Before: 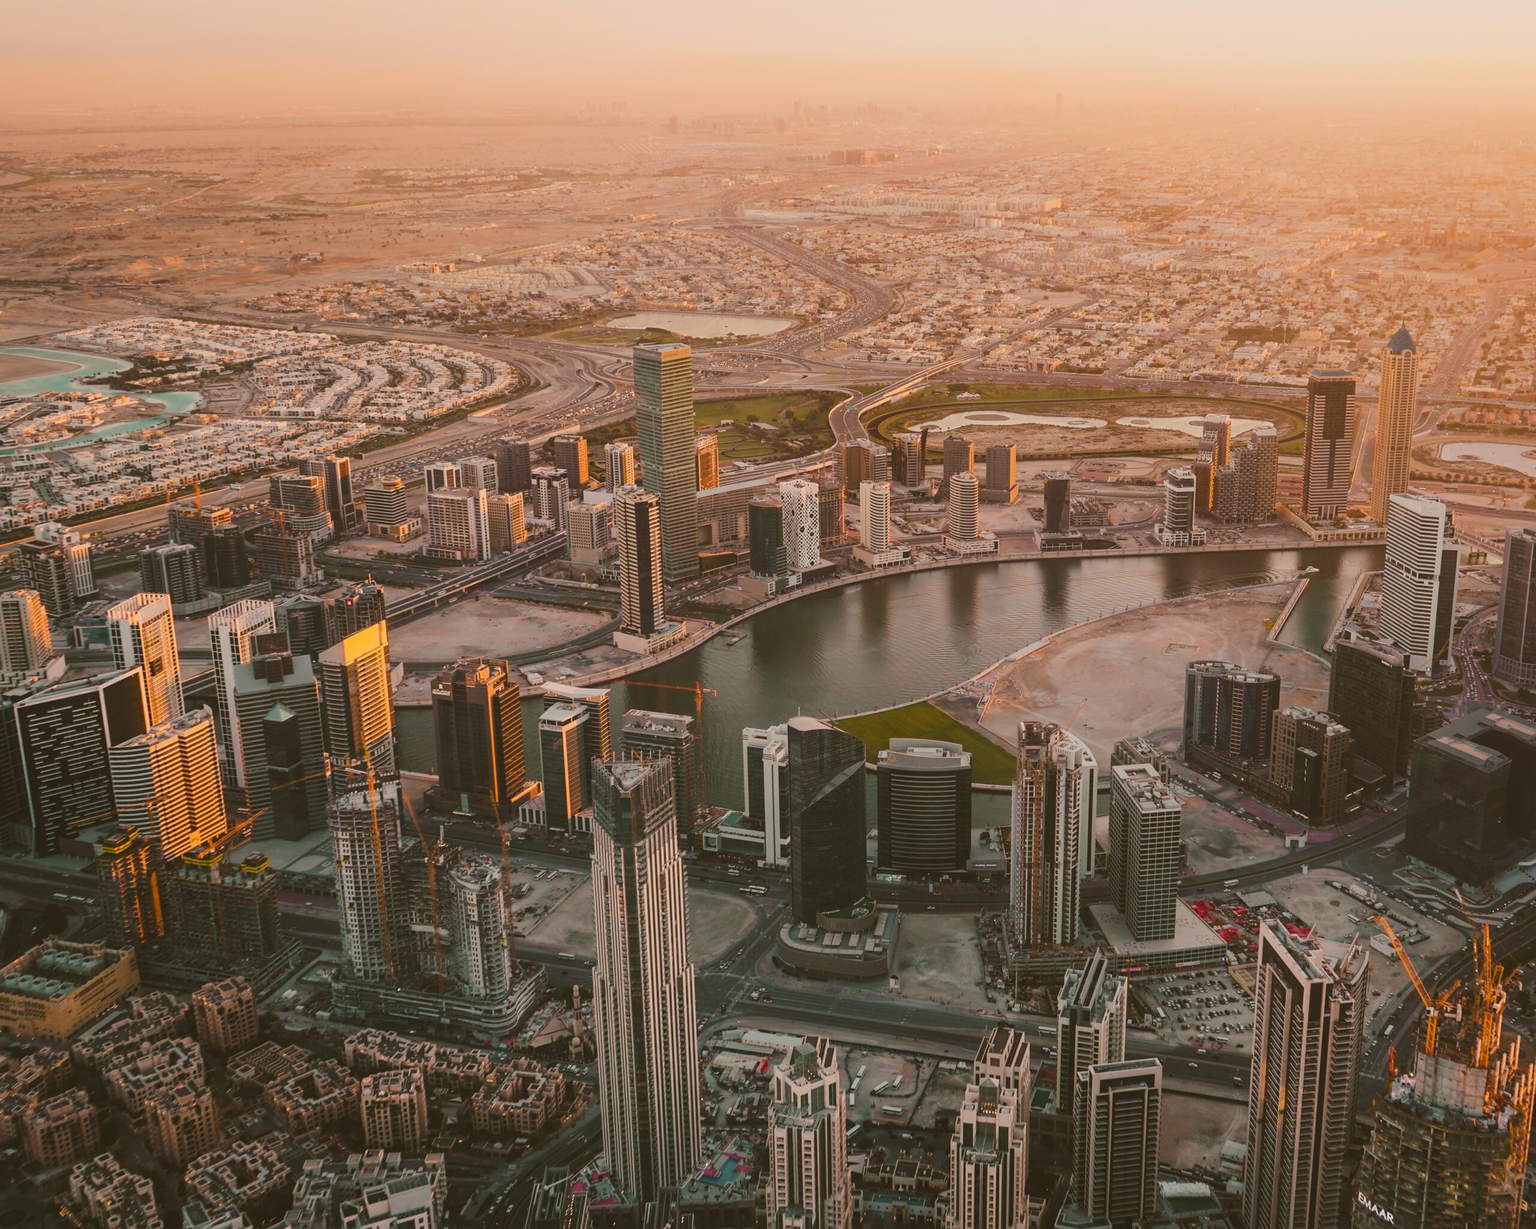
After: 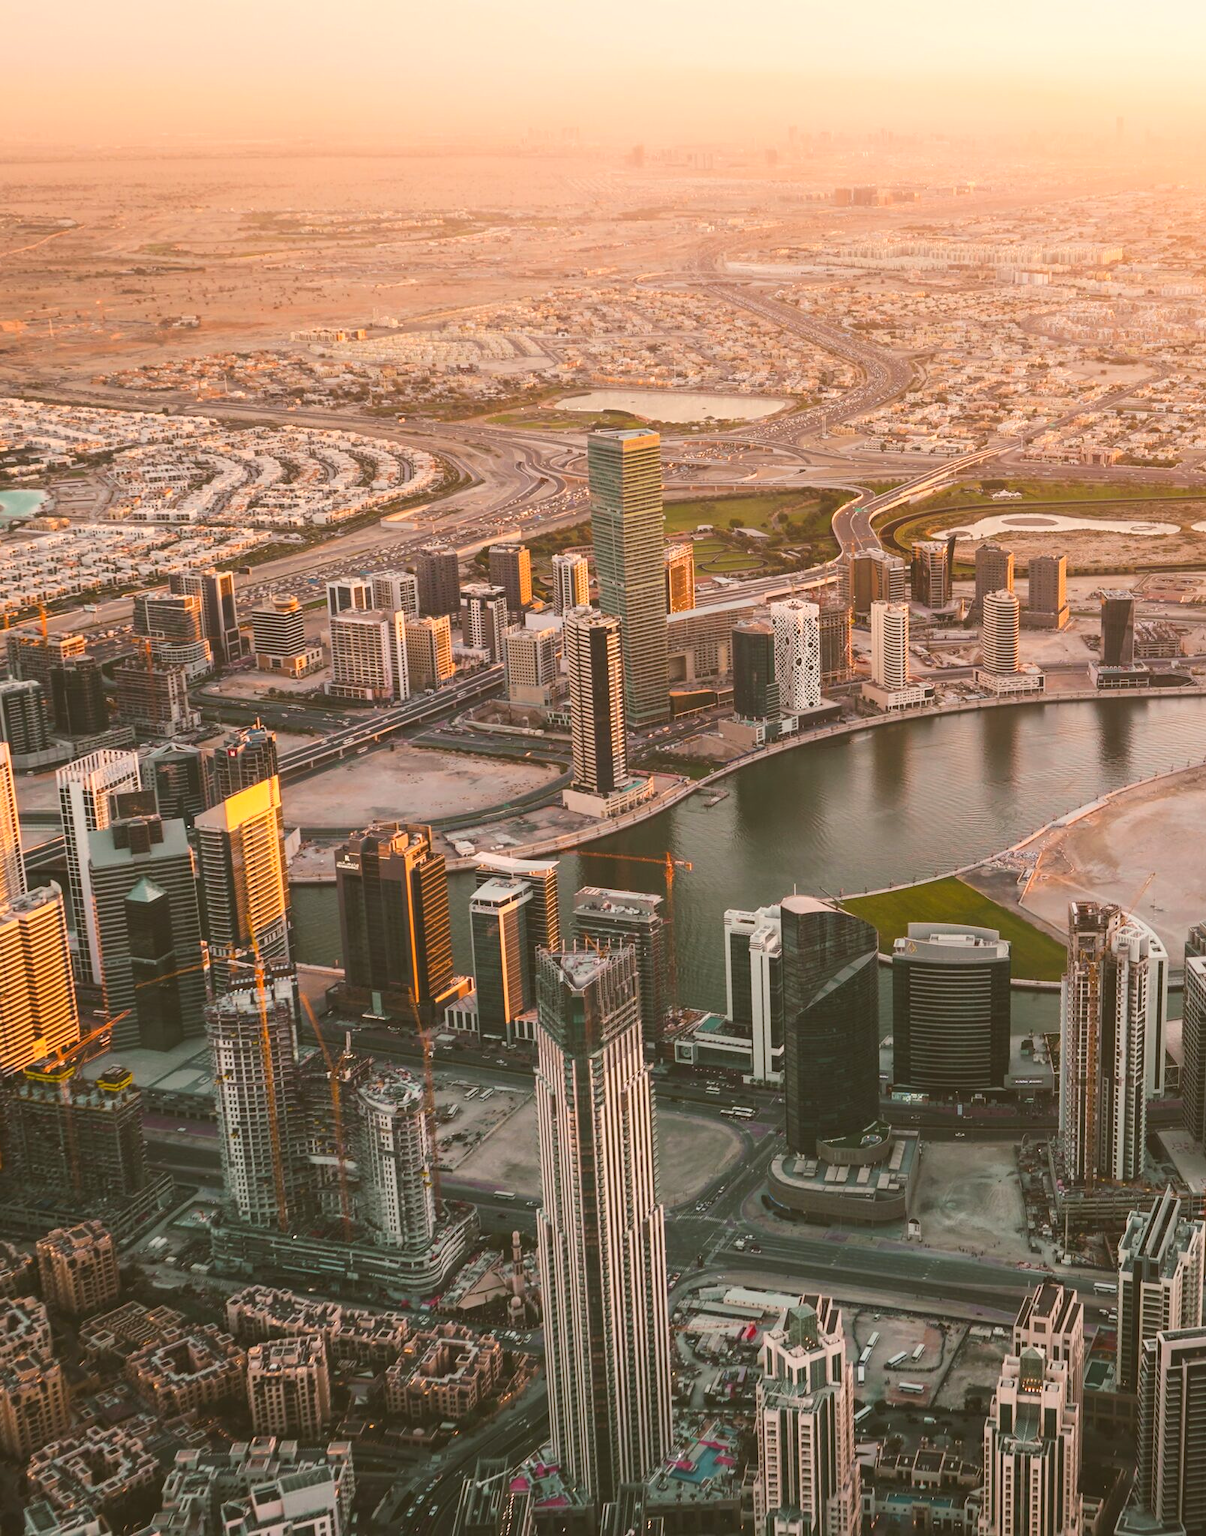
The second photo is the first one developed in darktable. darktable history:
crop: left 10.644%, right 26.528%
exposure: black level correction 0.001, exposure 0.5 EV, compensate exposure bias true, compensate highlight preservation false
